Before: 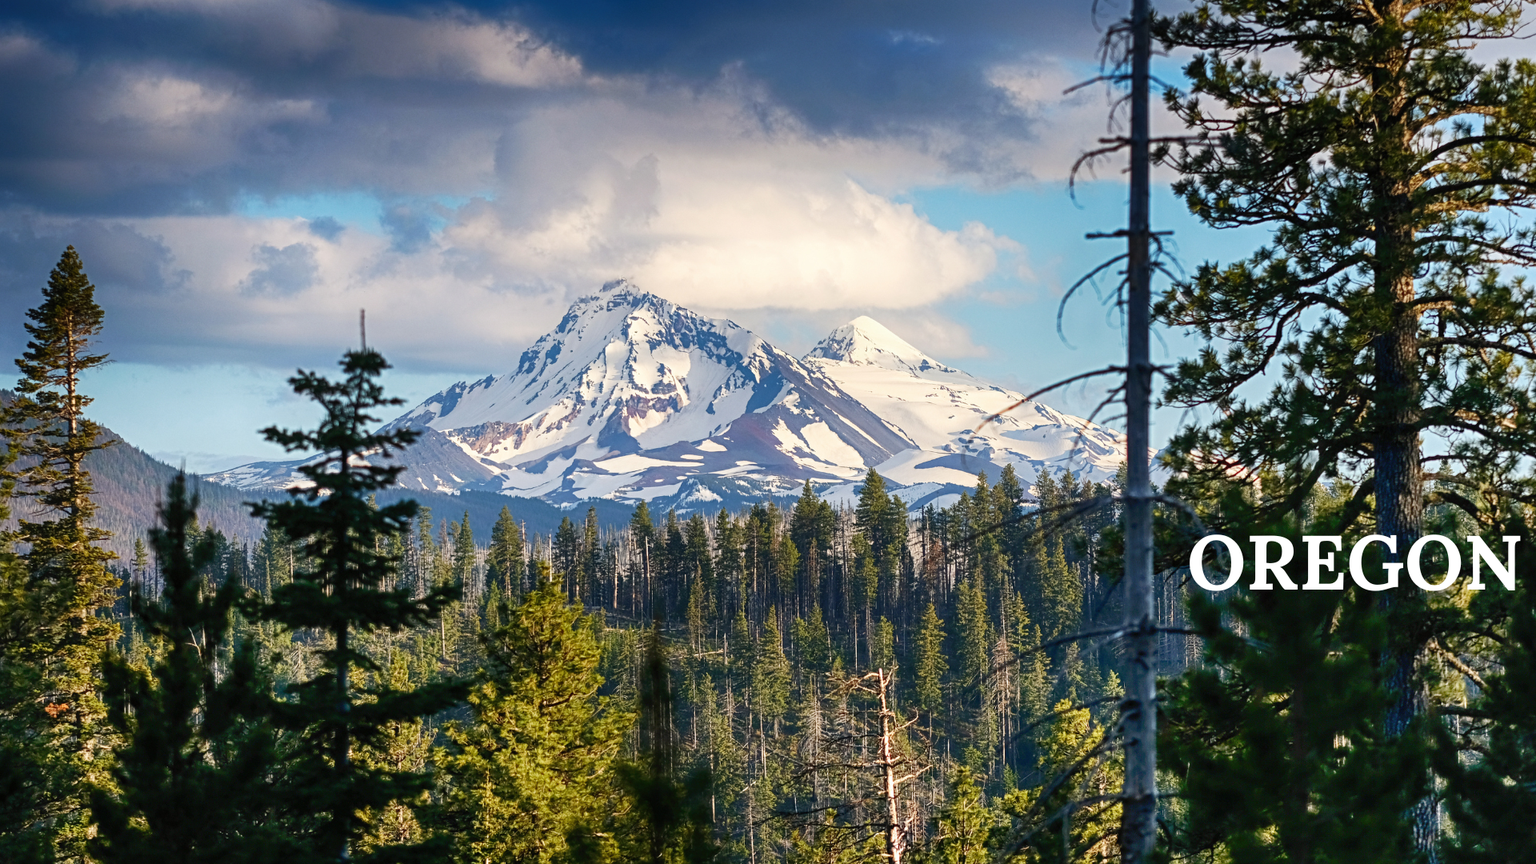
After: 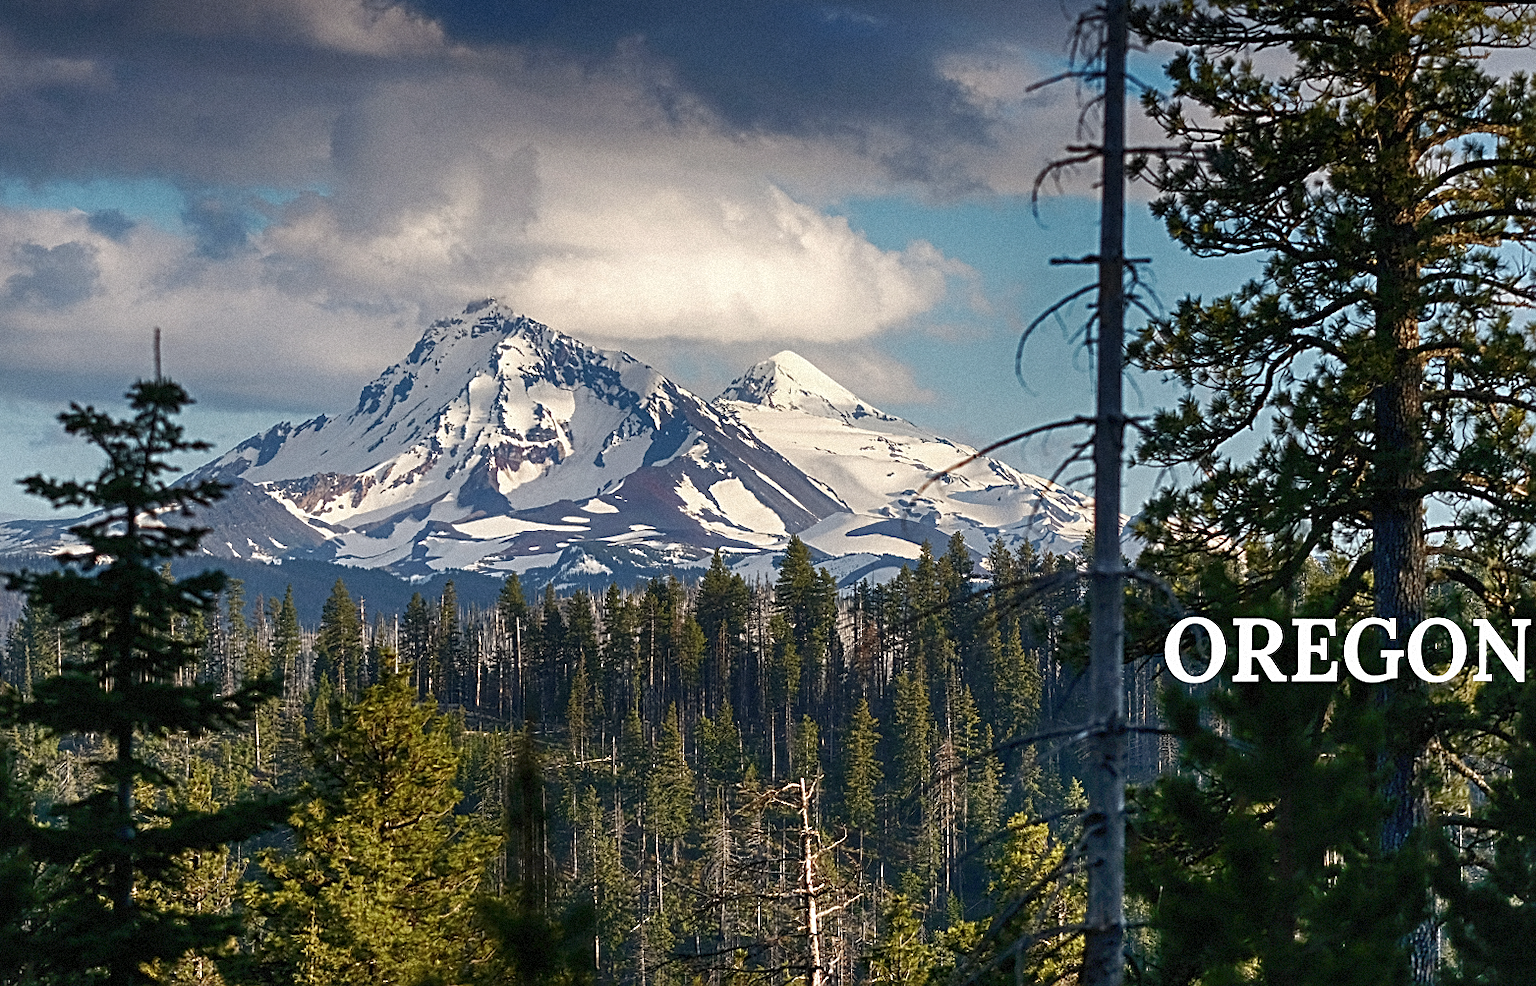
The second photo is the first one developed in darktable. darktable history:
crop: left 17.582%, bottom 0.031%
grain: mid-tones bias 0%
exposure: exposure 0.2 EV, compensate highlight preservation false
white balance: red 1, blue 1
rotate and perspective: rotation 0.679°, lens shift (horizontal) 0.136, crop left 0.009, crop right 0.991, crop top 0.078, crop bottom 0.95
sharpen: on, module defaults
levels: mode automatic, black 0.023%, white 99.97%, levels [0.062, 0.494, 0.925]
tone curve: curves: ch0 [(0, 0) (0.91, 0.76) (0.997, 0.913)], color space Lab, linked channels, preserve colors none
